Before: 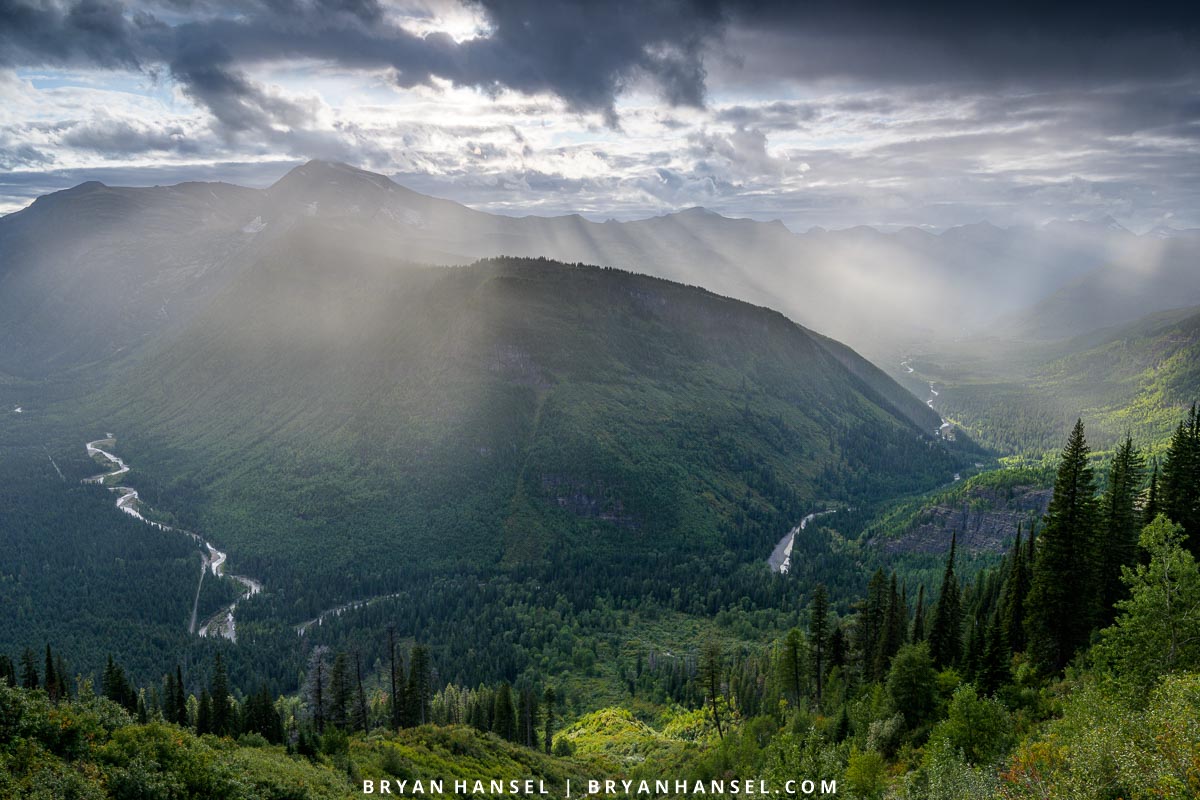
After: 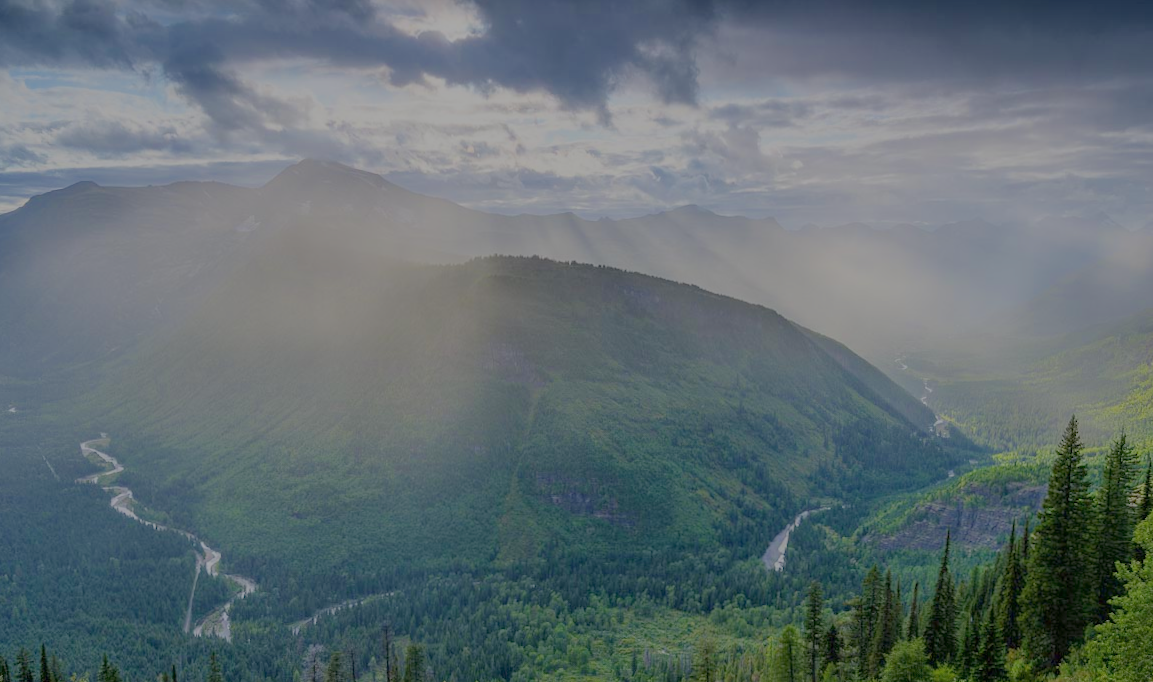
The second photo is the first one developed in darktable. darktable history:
filmic rgb: black relative exposure -16 EV, white relative exposure 8 EV, threshold 3 EV, hardness 4.17, latitude 50%, contrast 0.5, color science v5 (2021), contrast in shadows safe, contrast in highlights safe, enable highlight reconstruction true
crop and rotate: angle 0.2°, left 0.275%, right 3.127%, bottom 14.18%
shadows and highlights: shadows 37.27, highlights -28.18, soften with gaussian
